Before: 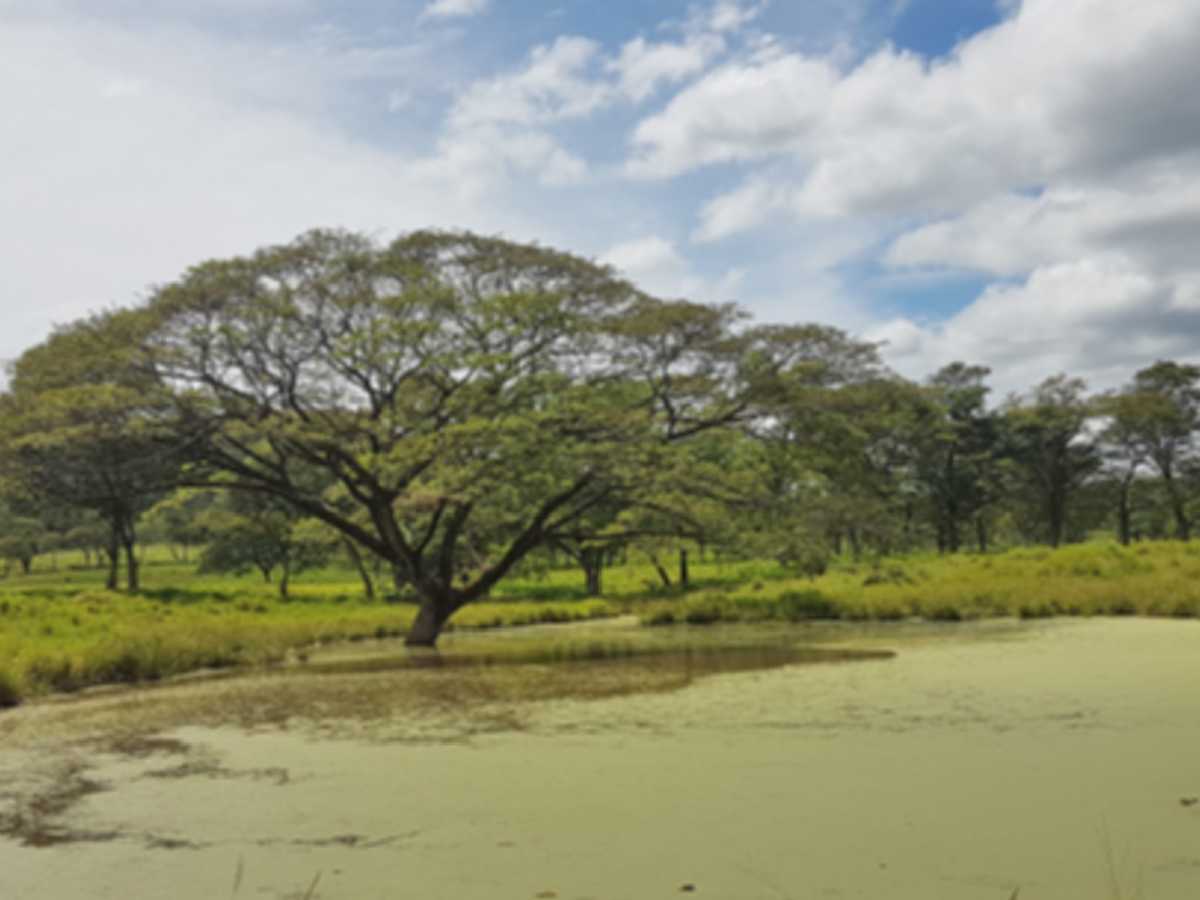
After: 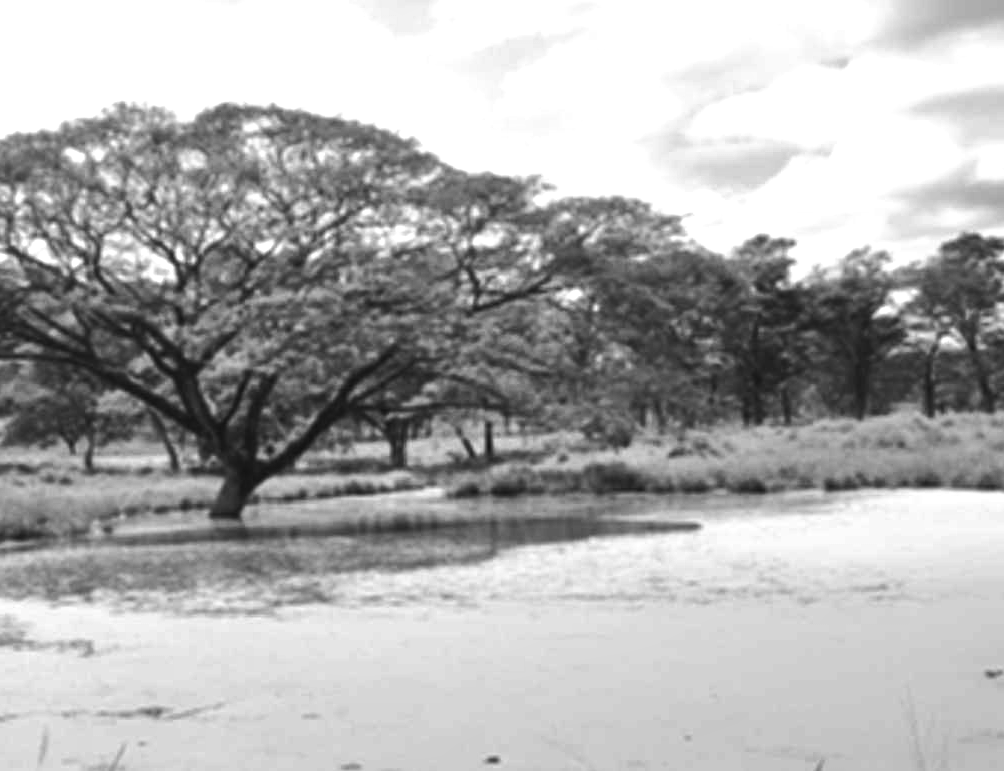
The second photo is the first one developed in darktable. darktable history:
color balance: mode lift, gamma, gain (sRGB), lift [0.997, 0.979, 1.021, 1.011], gamma [1, 1.084, 0.916, 0.998], gain [1, 0.87, 1.13, 1.101], contrast 4.55%, contrast fulcrum 38.24%, output saturation 104.09%
monochrome: a -92.57, b 58.91
tone equalizer: -8 EV -0.75 EV, -7 EV -0.7 EV, -6 EV -0.6 EV, -5 EV -0.4 EV, -3 EV 0.4 EV, -2 EV 0.6 EV, -1 EV 0.7 EV, +0 EV 0.75 EV, edges refinement/feathering 500, mask exposure compensation -1.57 EV, preserve details no
white balance: red 1.029, blue 0.92
color balance rgb: perceptual saturation grading › global saturation 20%, perceptual saturation grading › highlights -25%, perceptual saturation grading › shadows 25%
crop: left 16.315%, top 14.246%
exposure: exposure 0.3 EV, compensate highlight preservation false
shadows and highlights: shadows 25, highlights -25
